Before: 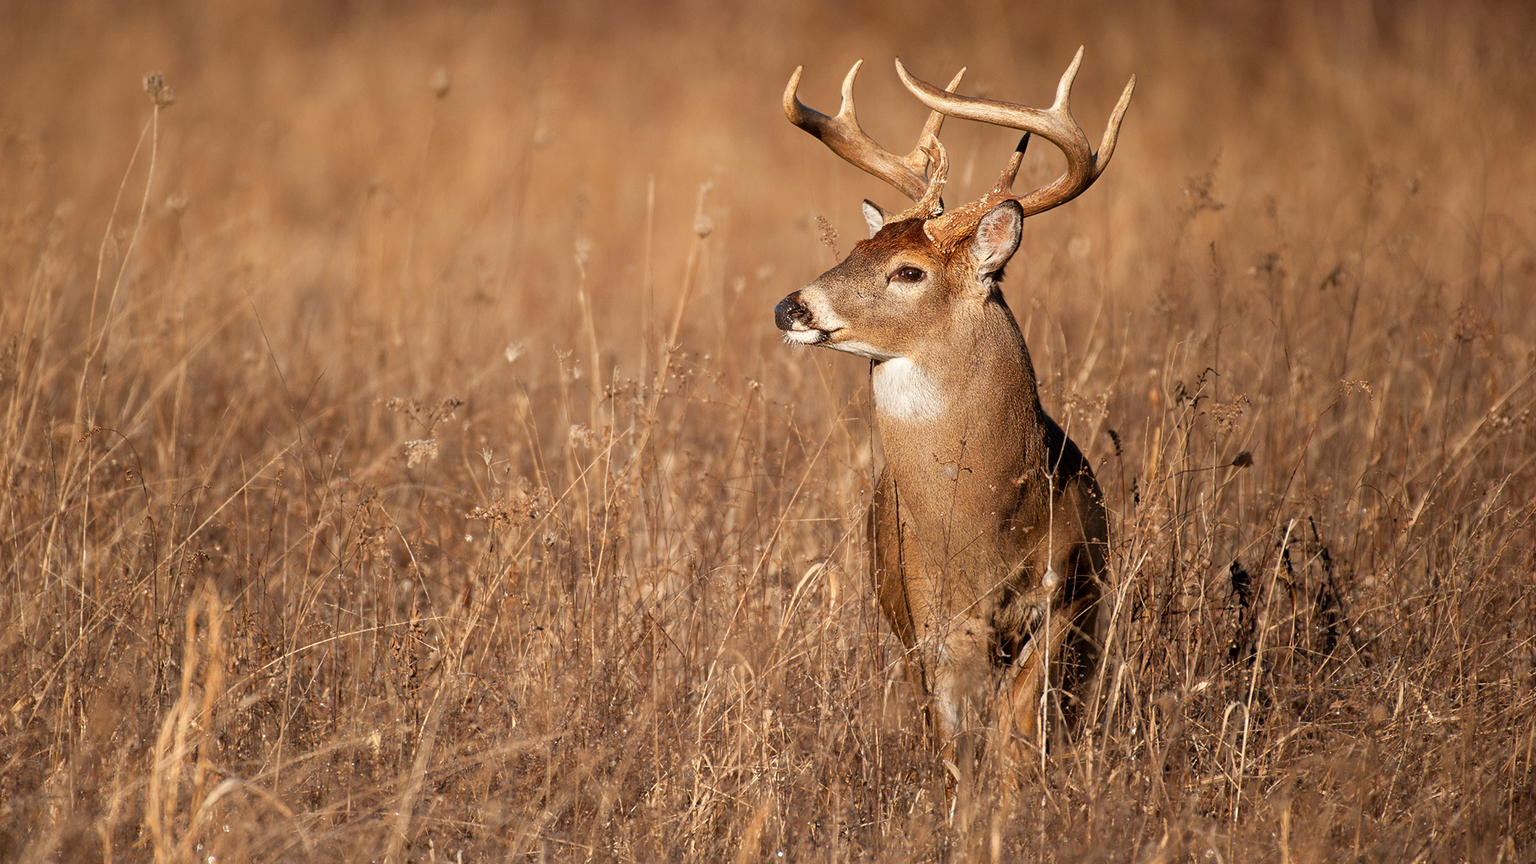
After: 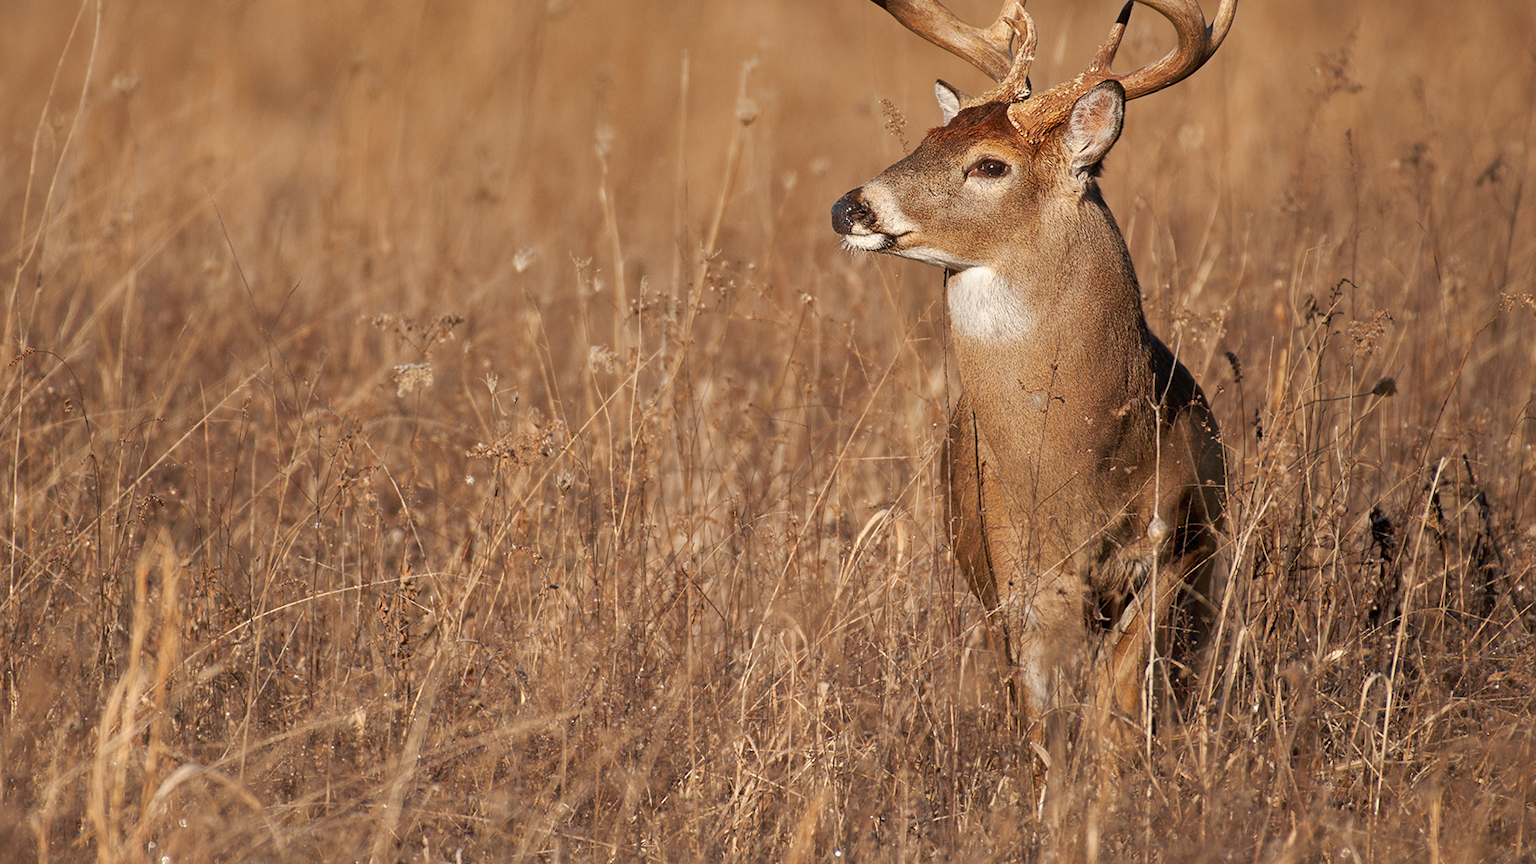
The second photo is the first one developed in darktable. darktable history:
crop and rotate: left 4.679%, top 15.37%, right 10.716%
tone curve: curves: ch0 [(0, 0) (0.003, 0.023) (0.011, 0.033) (0.025, 0.057) (0.044, 0.099) (0.069, 0.132) (0.1, 0.155) (0.136, 0.179) (0.177, 0.213) (0.224, 0.255) (0.277, 0.299) (0.335, 0.347) (0.399, 0.407) (0.468, 0.473) (0.543, 0.546) (0.623, 0.619) (0.709, 0.698) (0.801, 0.775) (0.898, 0.871) (1, 1)], preserve colors none
shadows and highlights: shadows 19.1, highlights -85.21, soften with gaussian
